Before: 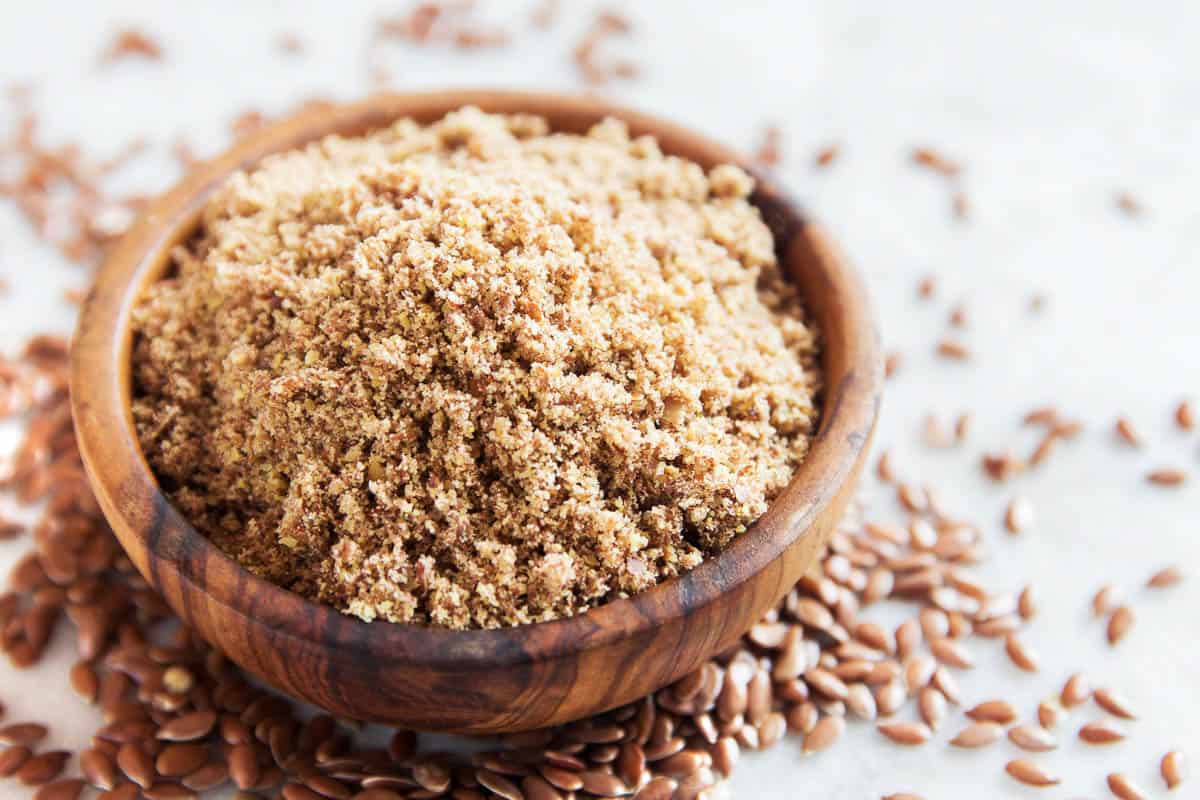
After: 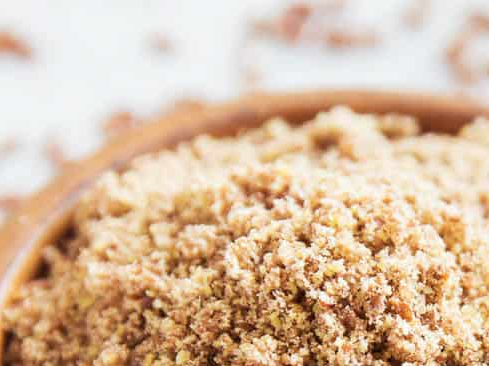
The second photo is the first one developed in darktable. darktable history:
crop and rotate: left 10.8%, top 0.047%, right 48.417%, bottom 54.123%
